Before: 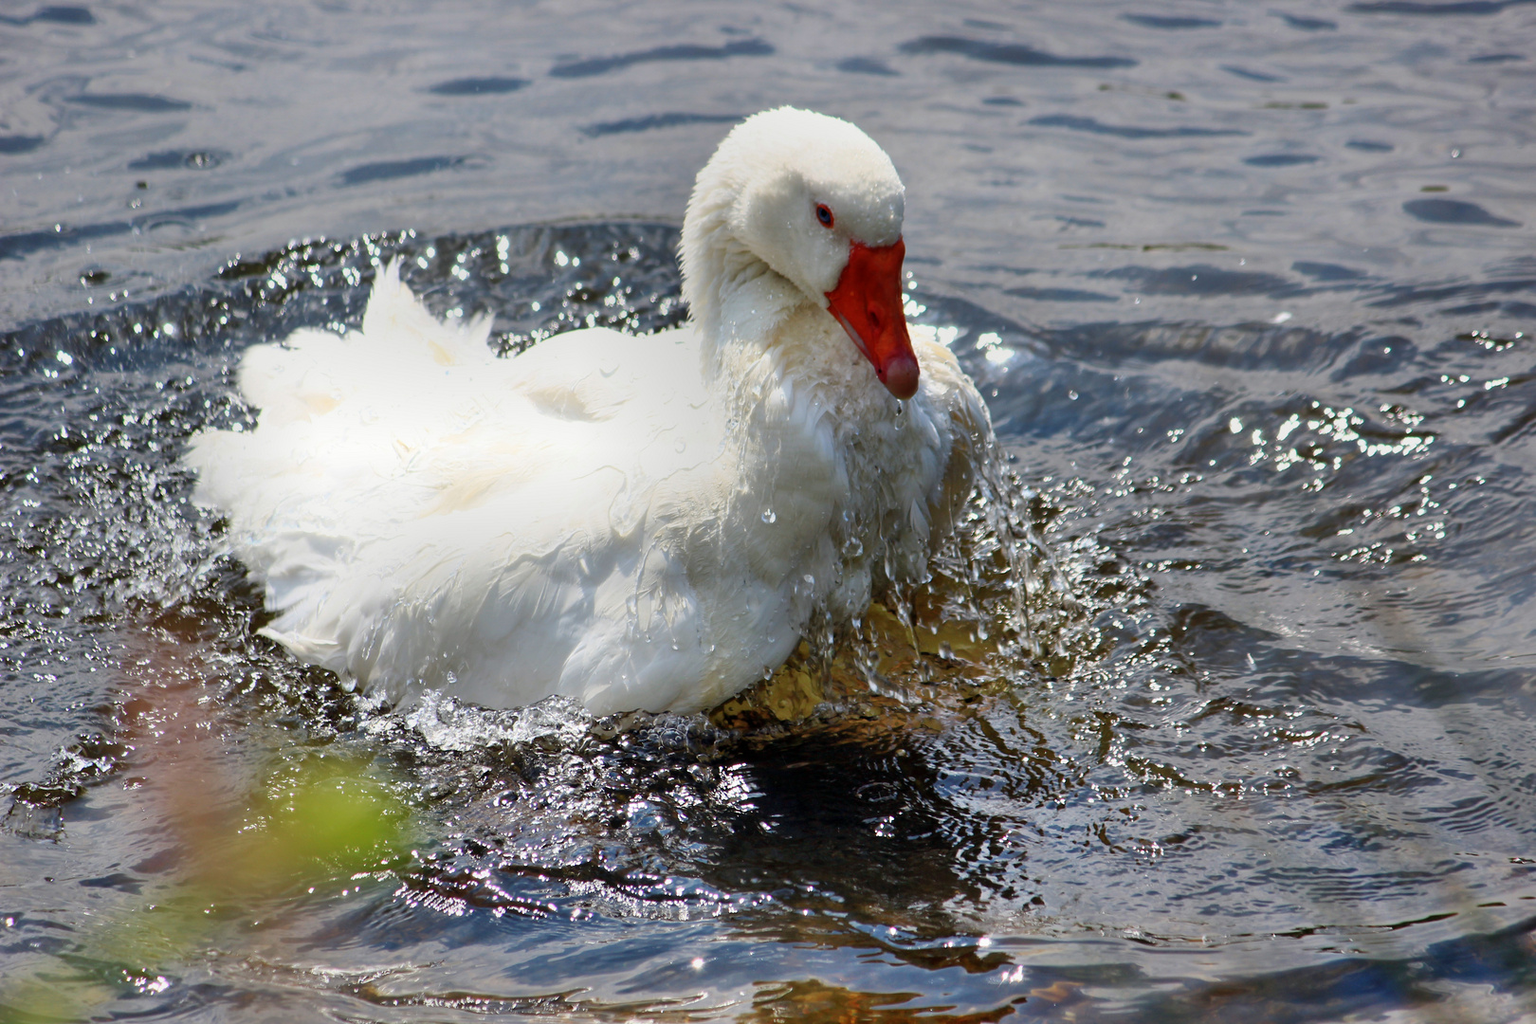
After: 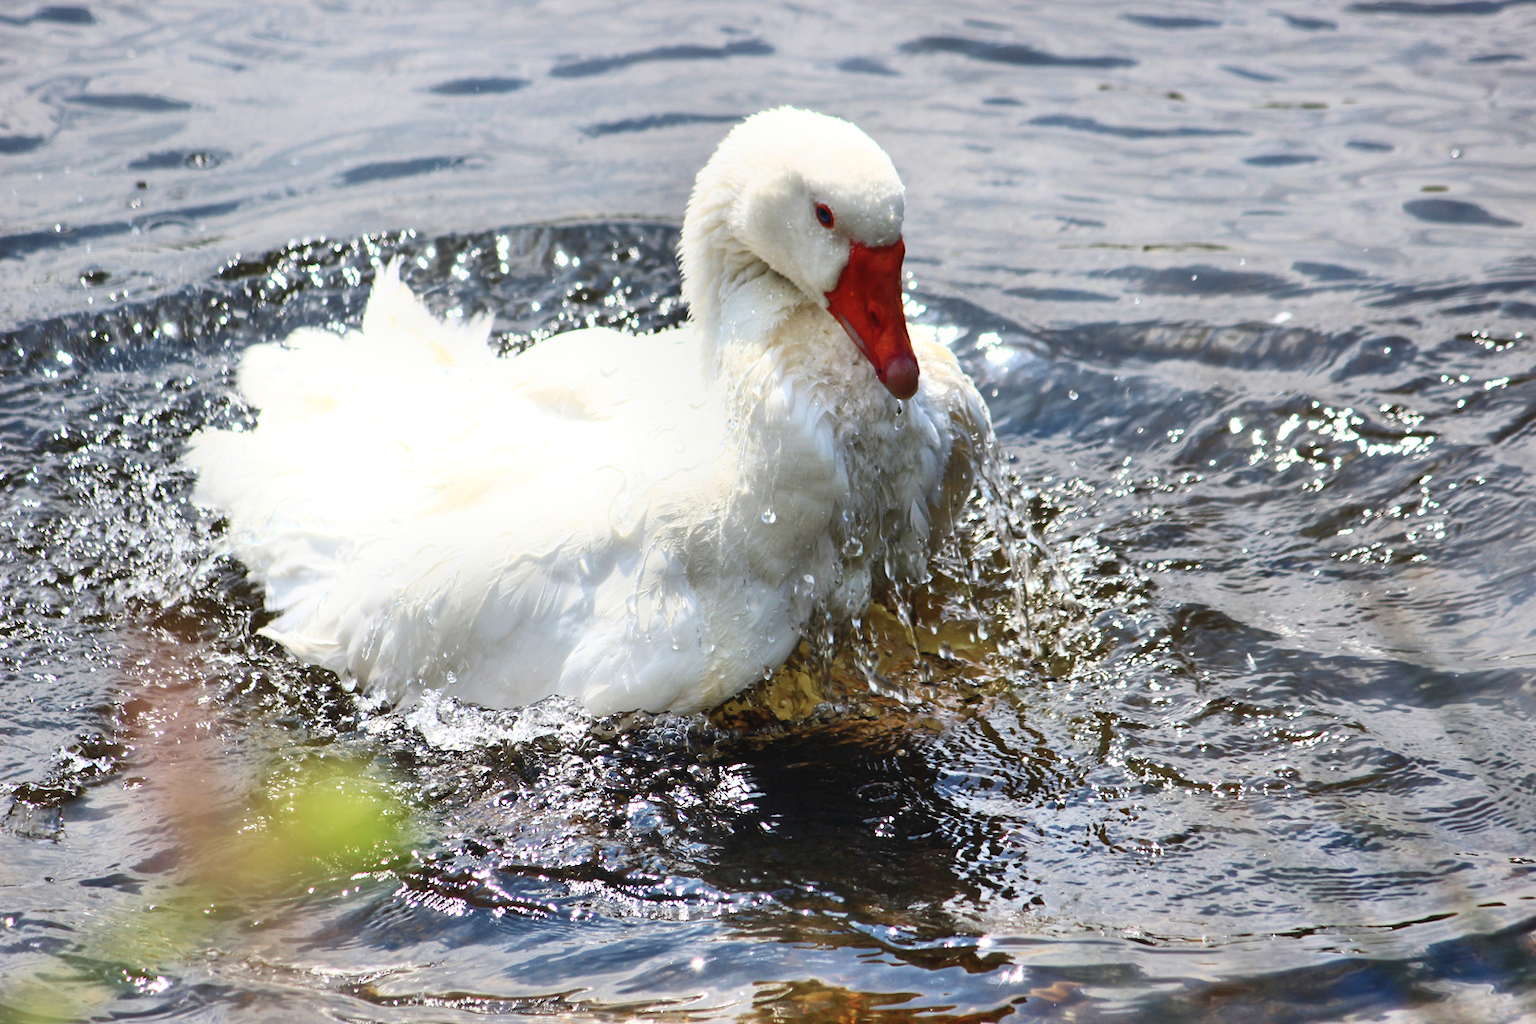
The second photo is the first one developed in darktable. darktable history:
contrast brightness saturation: contrast 0.238, brightness 0.086
exposure: black level correction -0.005, exposure 0.613 EV, compensate exposure bias true, compensate highlight preservation false
